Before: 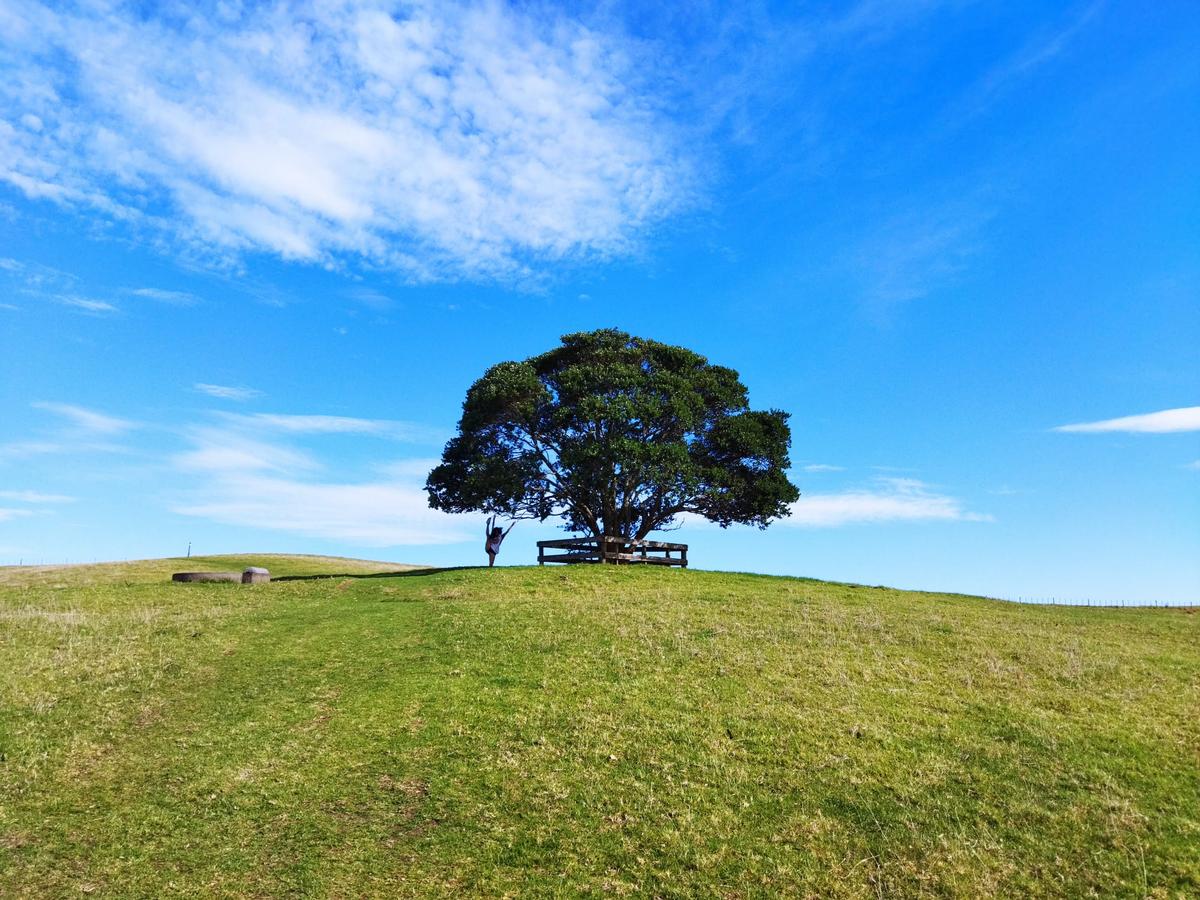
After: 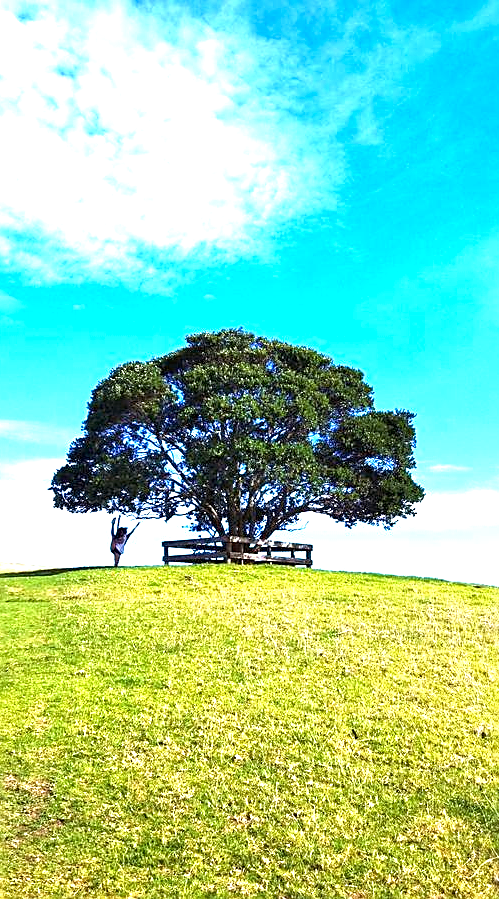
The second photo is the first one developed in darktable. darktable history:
sharpen: on, module defaults
crop: left 31.259%, right 27.09%
color balance rgb: shadows lift › chroma 1.004%, shadows lift › hue 28.09°, perceptual saturation grading › global saturation 0.542%, perceptual brilliance grading › global brilliance 11.523%, global vibrance 9.456%
exposure: black level correction 0.001, exposure 1.116 EV, compensate exposure bias true, compensate highlight preservation false
